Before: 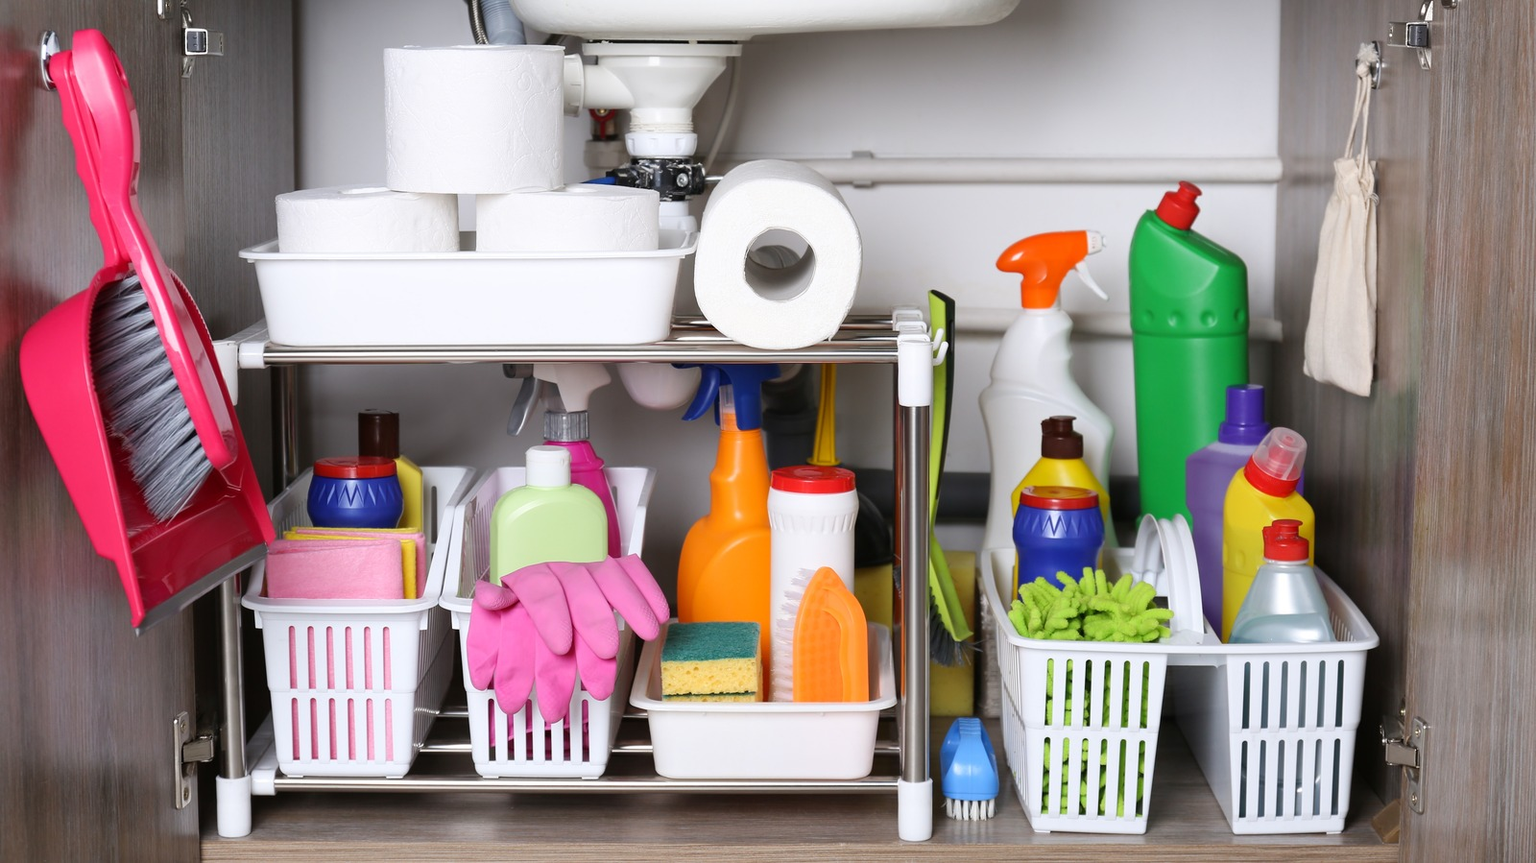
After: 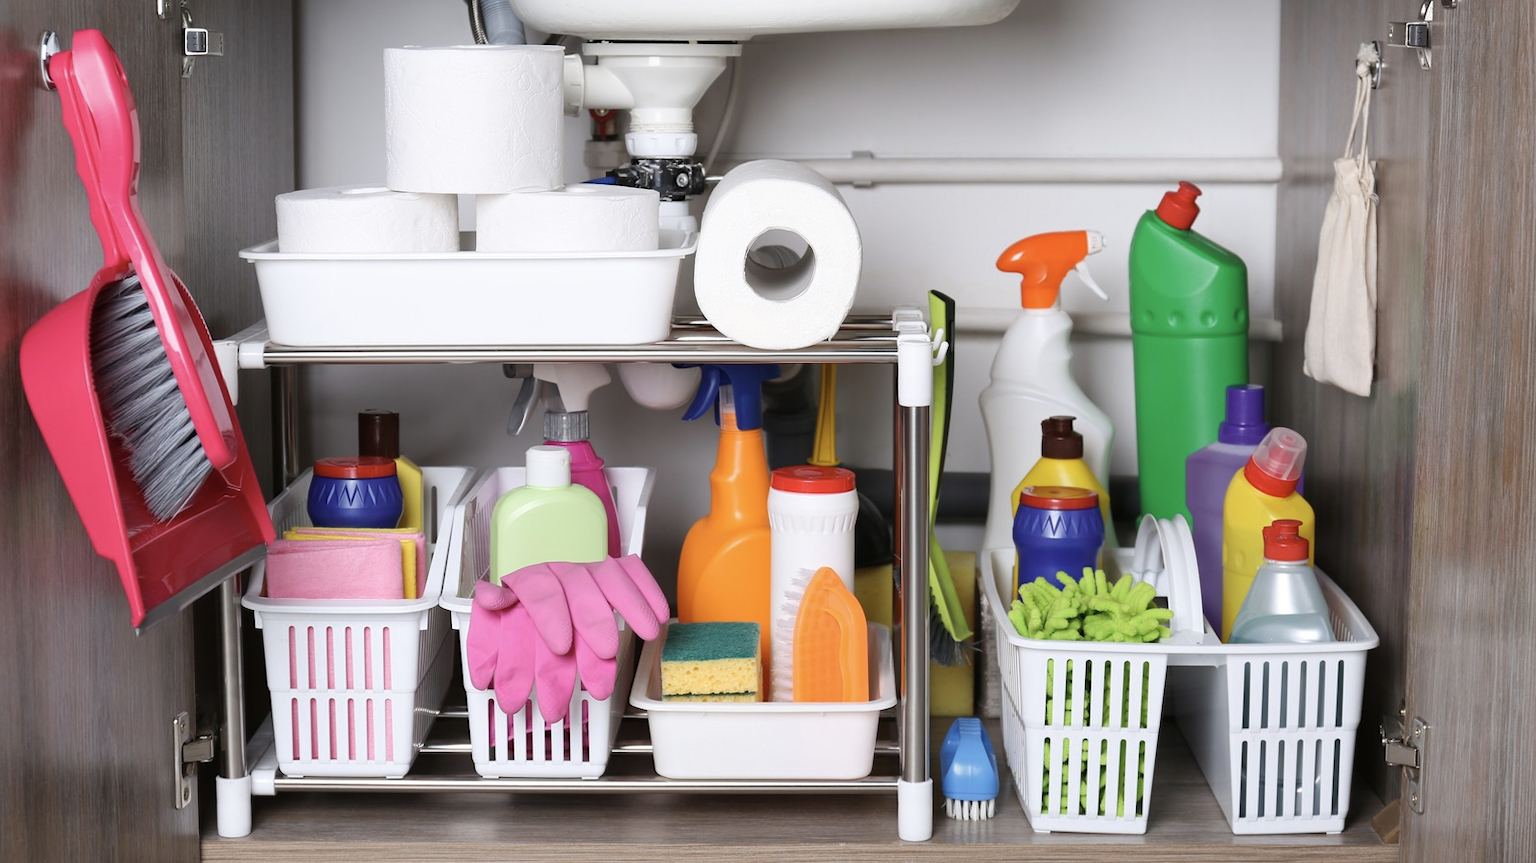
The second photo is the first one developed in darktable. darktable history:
contrast brightness saturation: saturation -0.17
color zones: curves: ch0 [(0, 0.5) (0.143, 0.5) (0.286, 0.5) (0.429, 0.495) (0.571, 0.437) (0.714, 0.44) (0.857, 0.496) (1, 0.5)]
